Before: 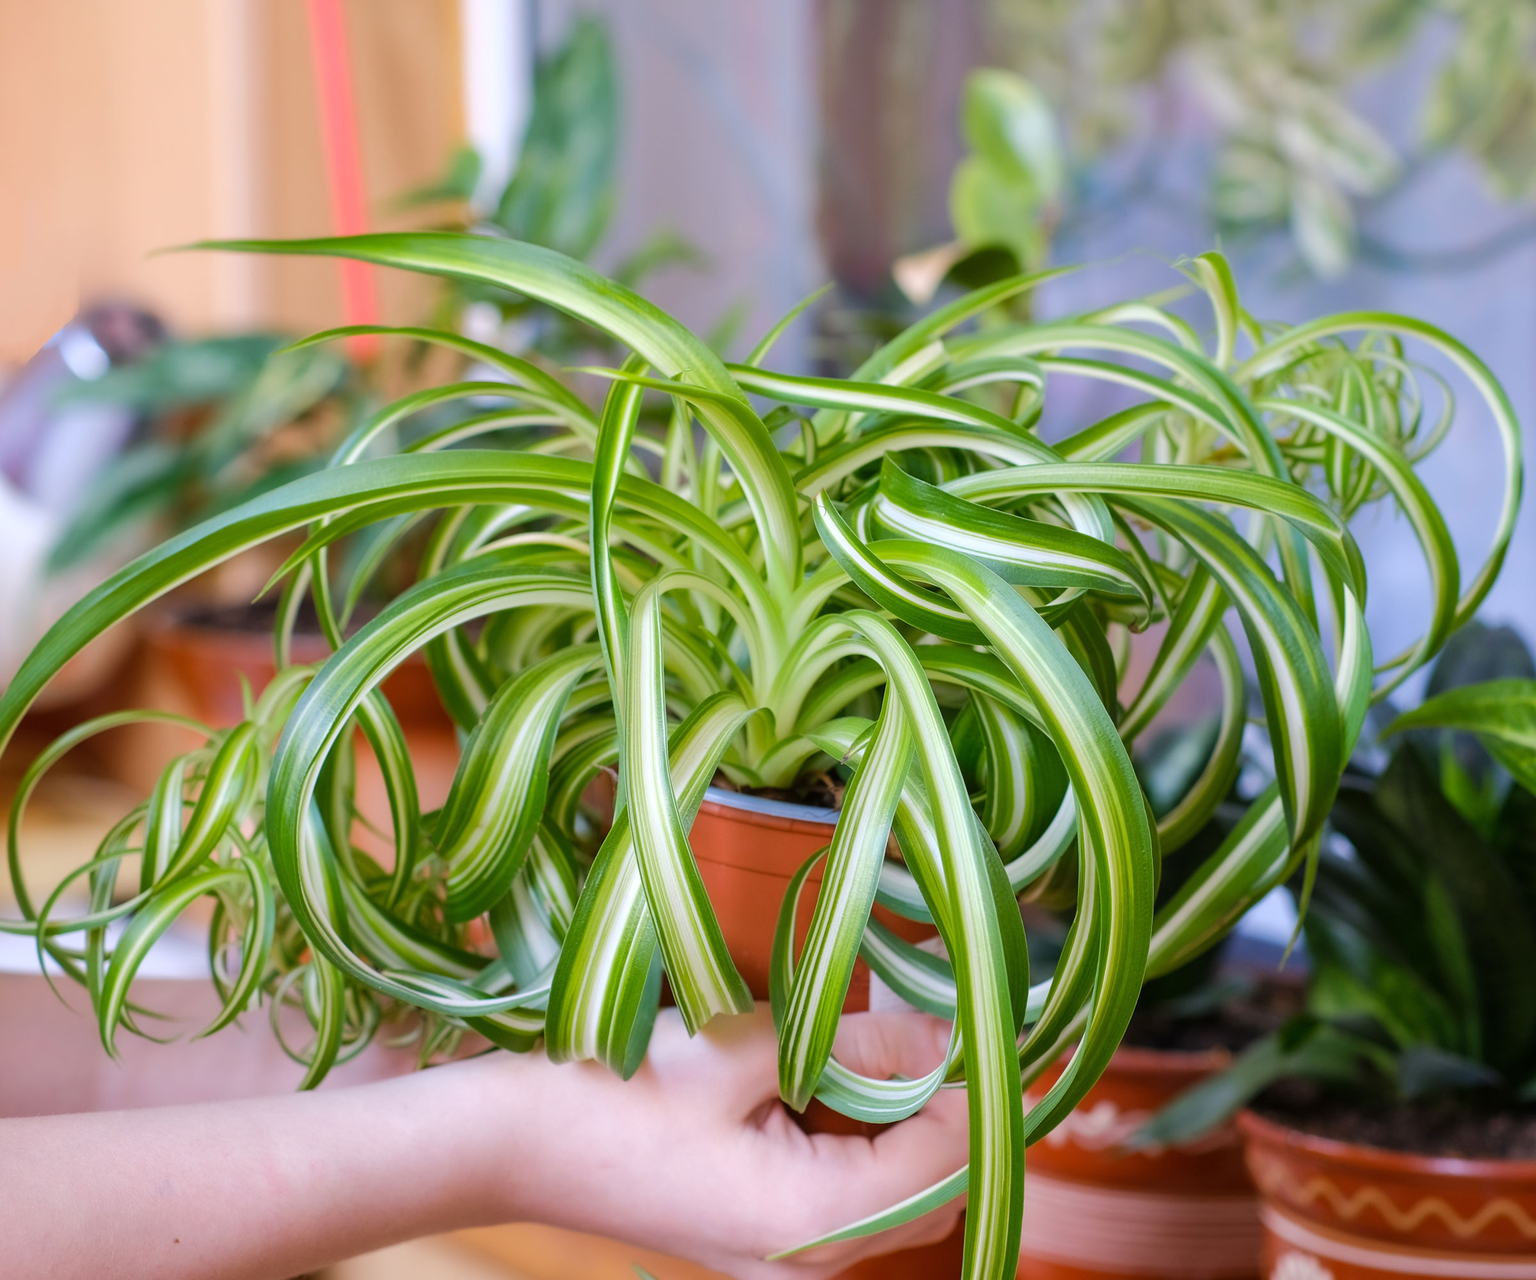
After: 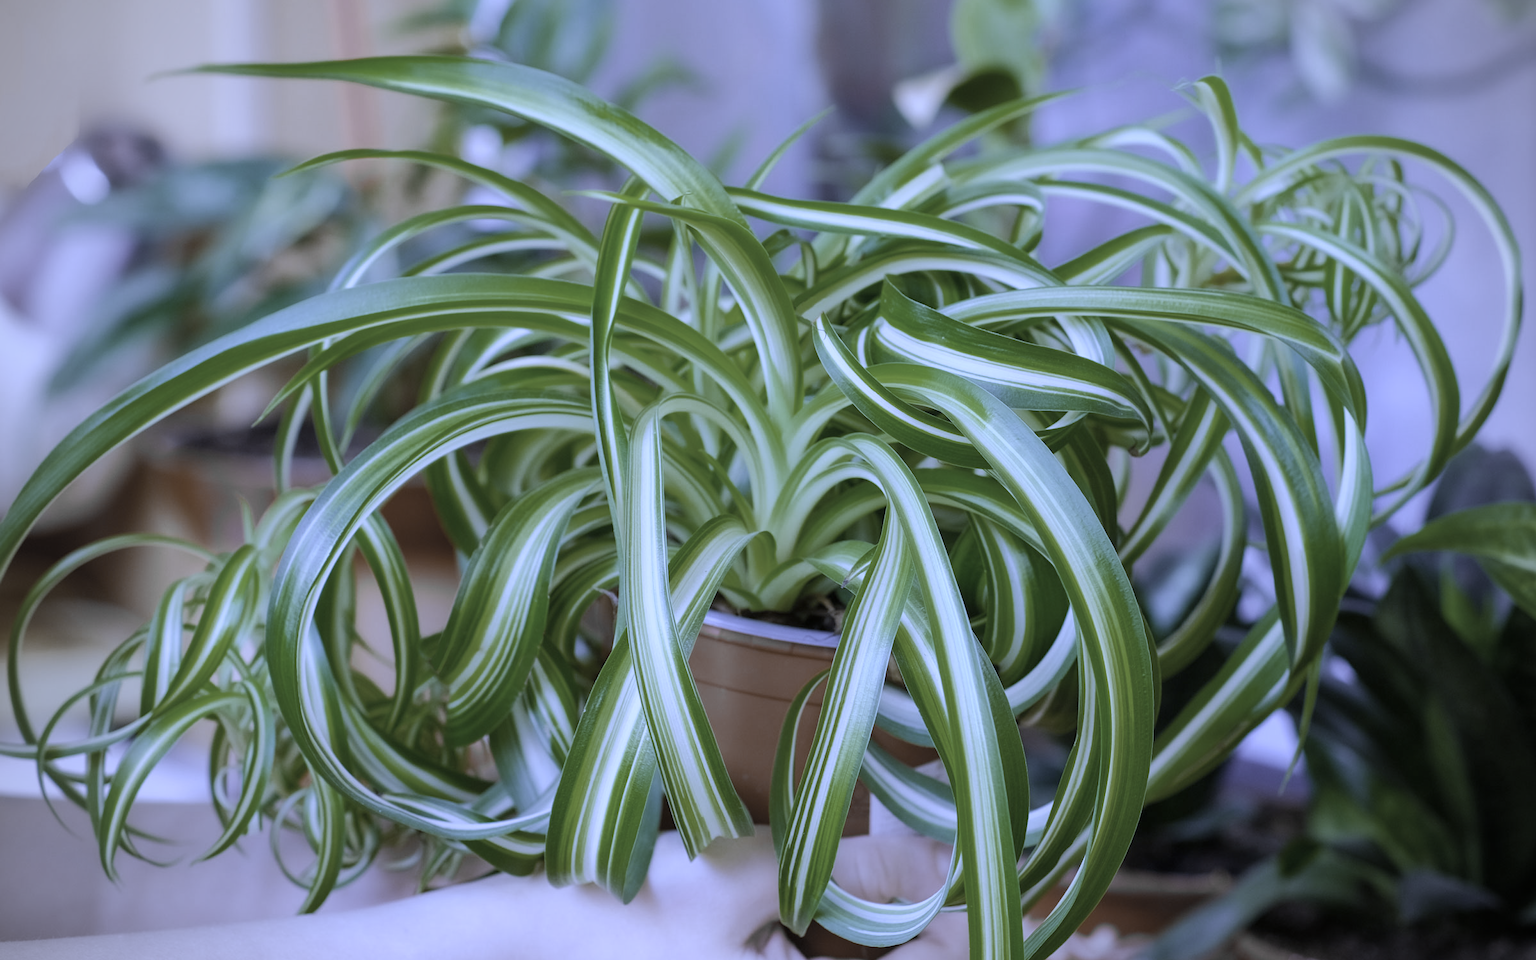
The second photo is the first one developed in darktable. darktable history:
crop: top 13.819%, bottom 11.169%
color zones: curves: ch0 [(0, 0.487) (0.241, 0.395) (0.434, 0.373) (0.658, 0.412) (0.838, 0.487)]; ch1 [(0, 0) (0.053, 0.053) (0.211, 0.202) (0.579, 0.259) (0.781, 0.241)]
vignetting: unbound false
white balance: red 0.766, blue 1.537
